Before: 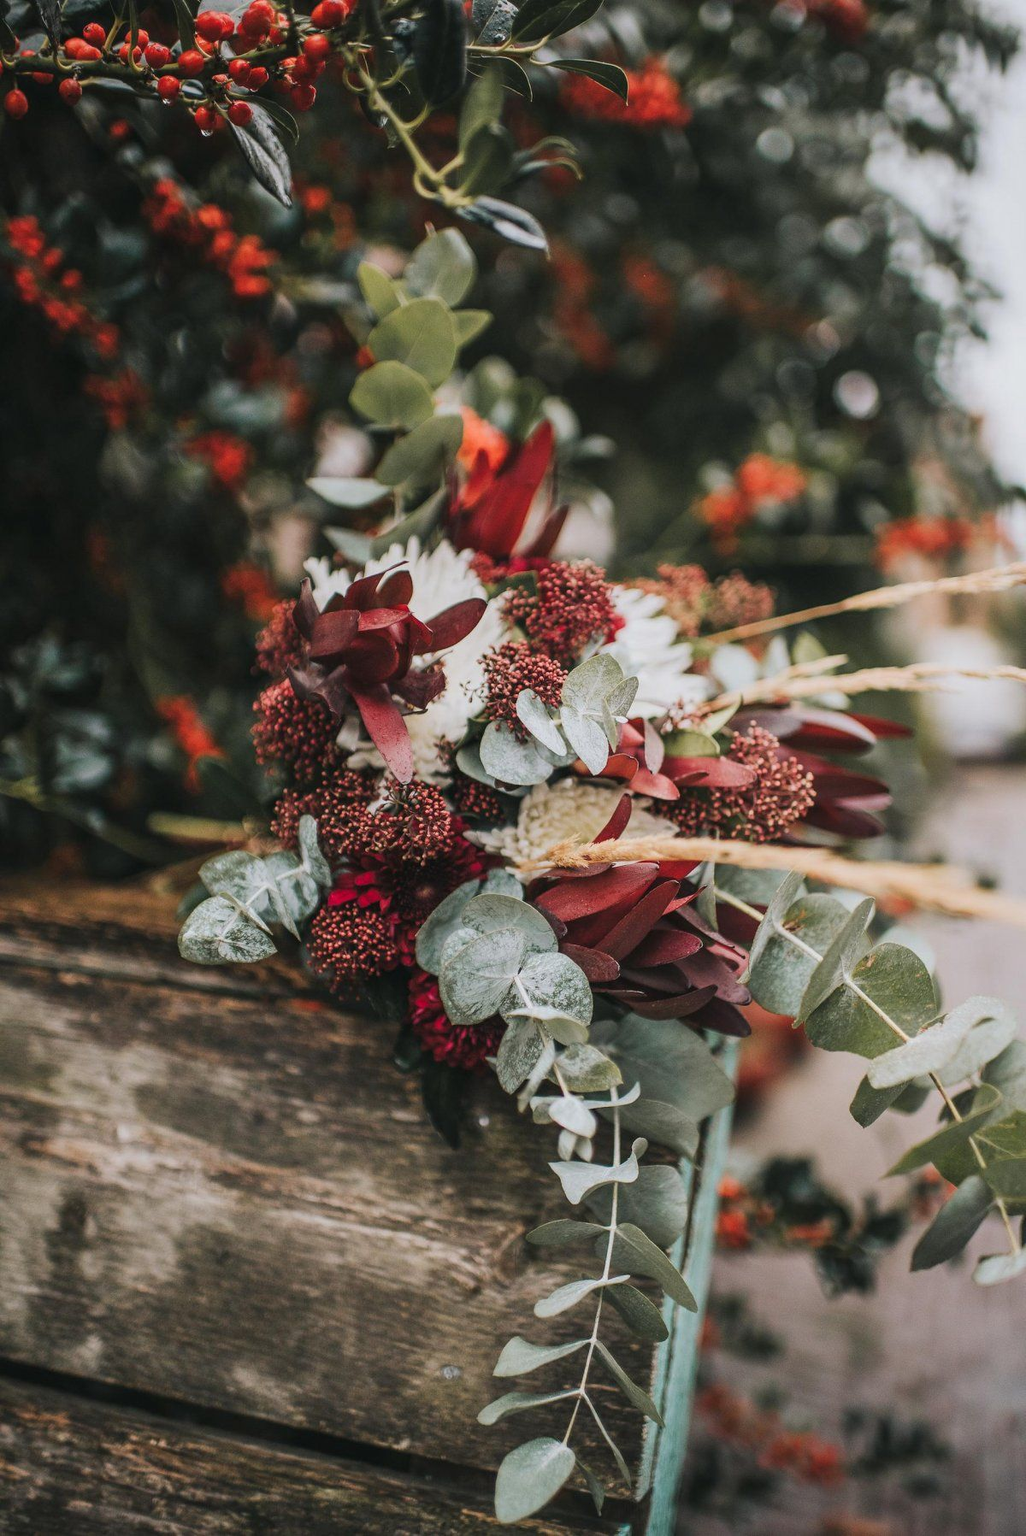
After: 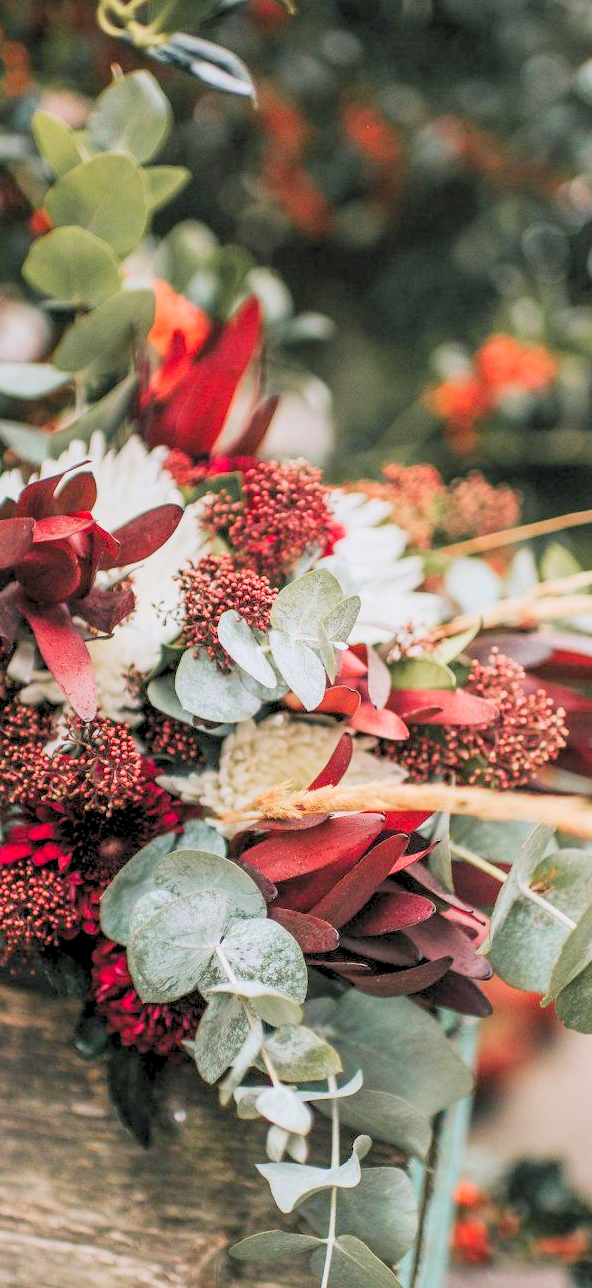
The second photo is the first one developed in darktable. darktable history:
levels: white 99.98%, levels [0.072, 0.414, 0.976]
crop: left 32.223%, top 10.938%, right 18.372%, bottom 17.359%
color correction: highlights a* 0.019, highlights b* -0.569
